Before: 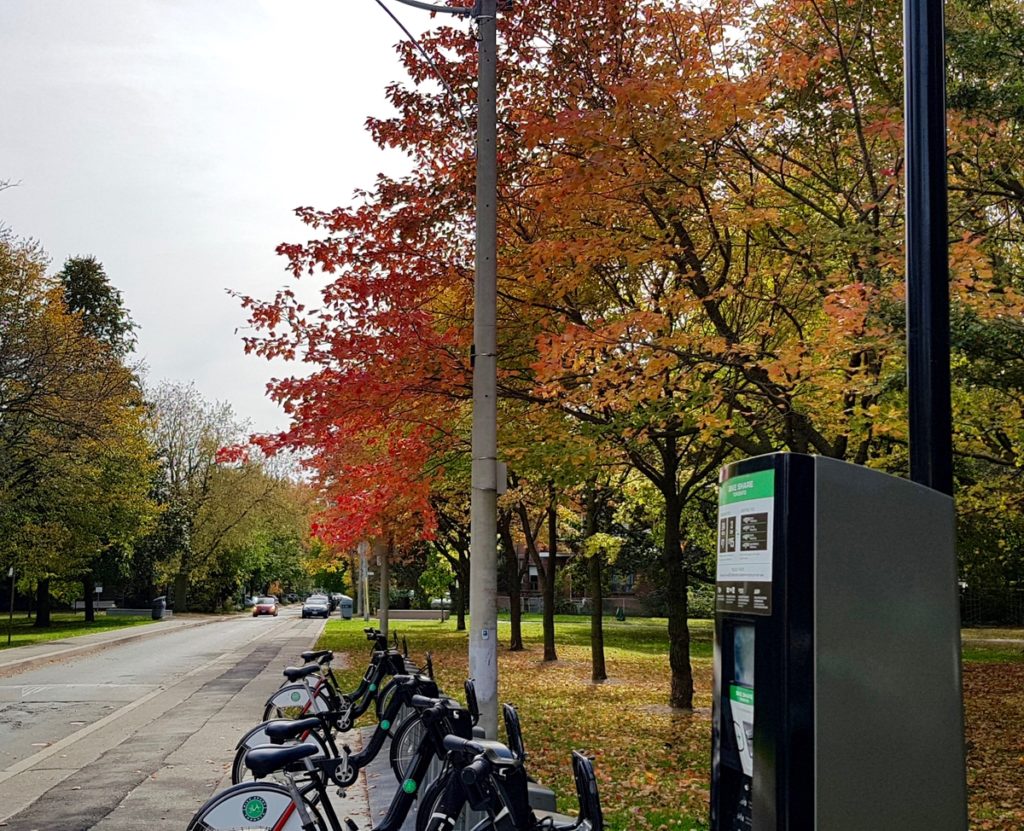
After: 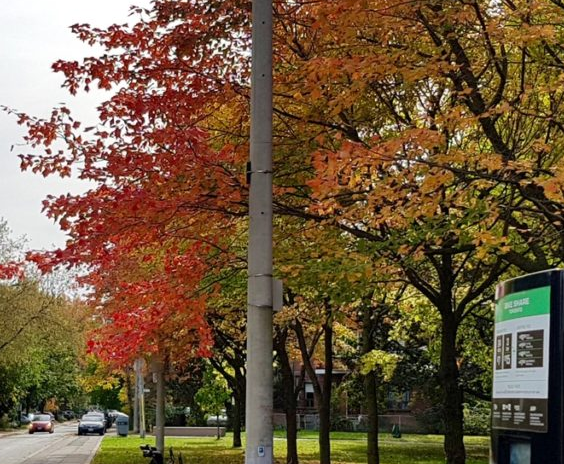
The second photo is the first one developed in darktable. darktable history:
crop and rotate: left 21.97%, top 22.13%, right 22.932%, bottom 21.948%
